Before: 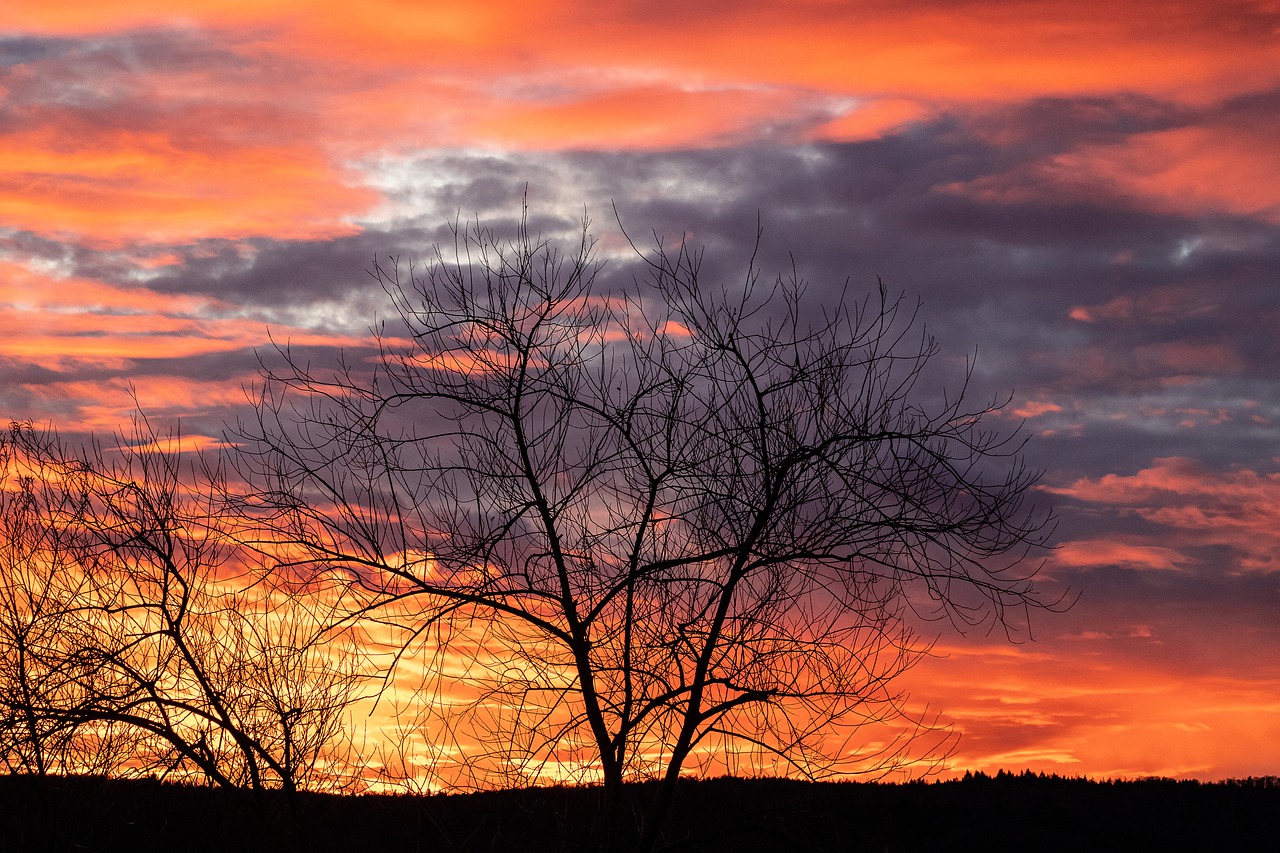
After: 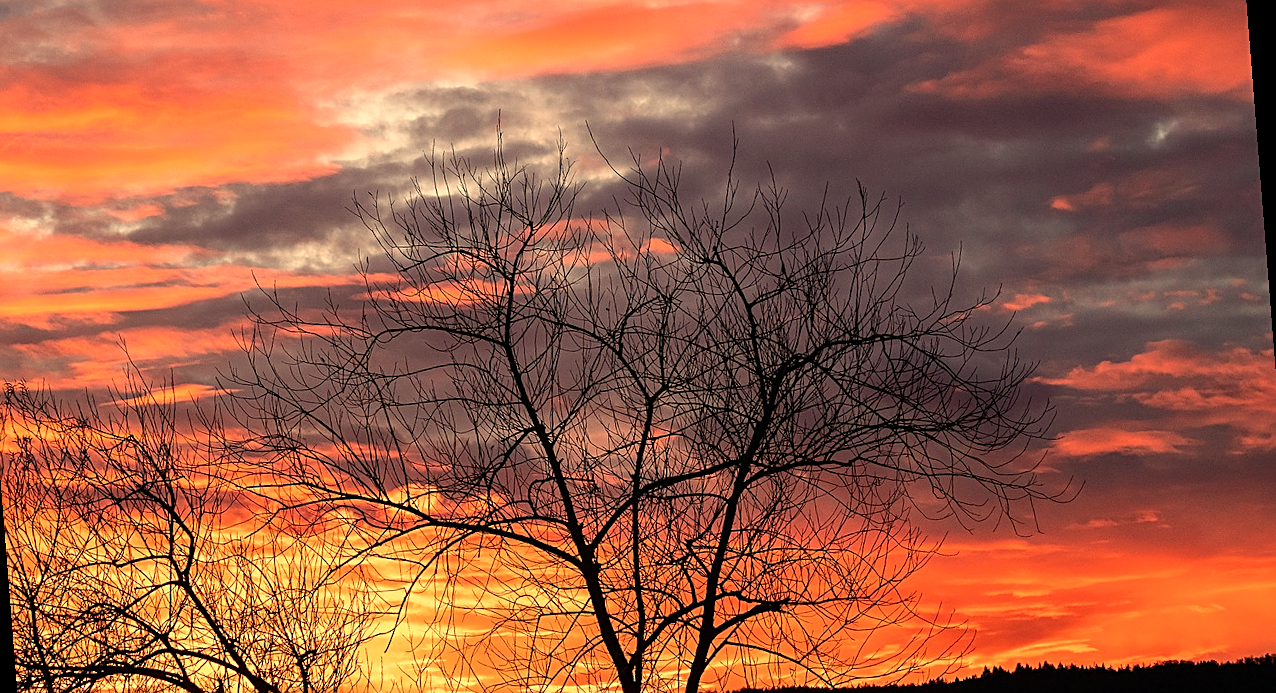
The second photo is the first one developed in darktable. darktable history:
white balance: red 1.138, green 0.996, blue 0.812
rotate and perspective: rotation -4.2°, shear 0.006, automatic cropping off
sharpen: on, module defaults
crop and rotate: left 2.991%, top 13.302%, right 1.981%, bottom 12.636%
